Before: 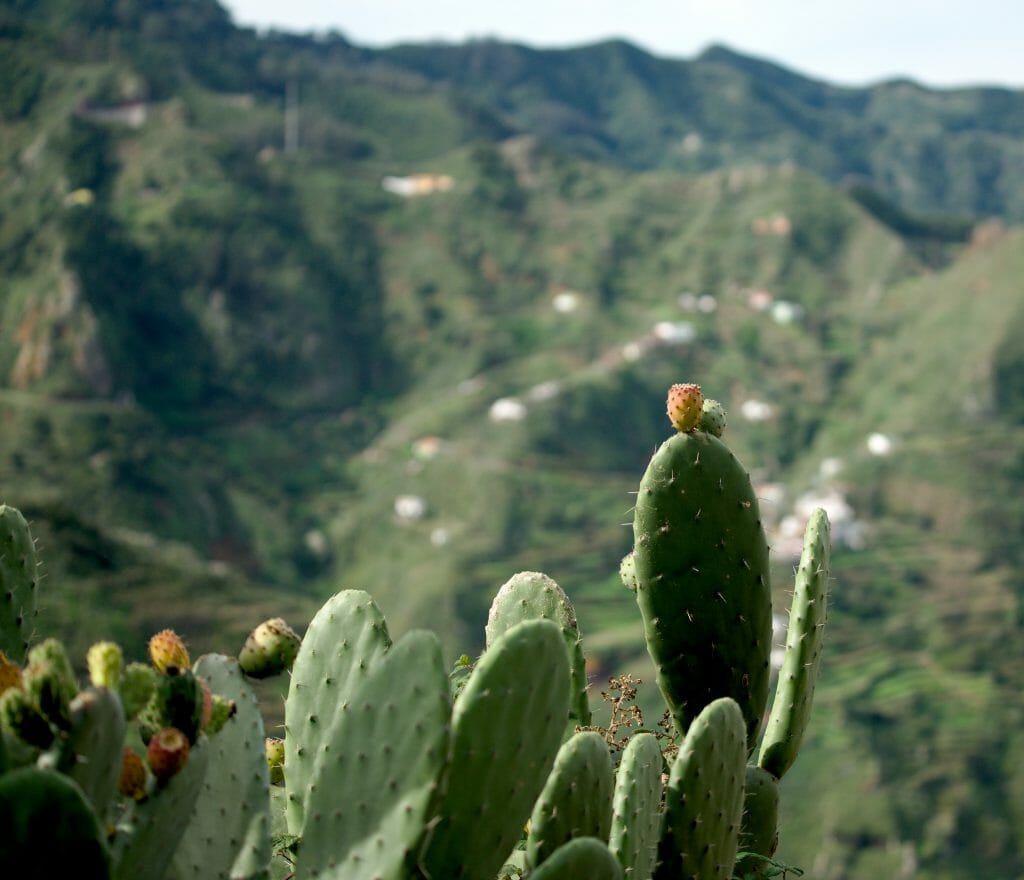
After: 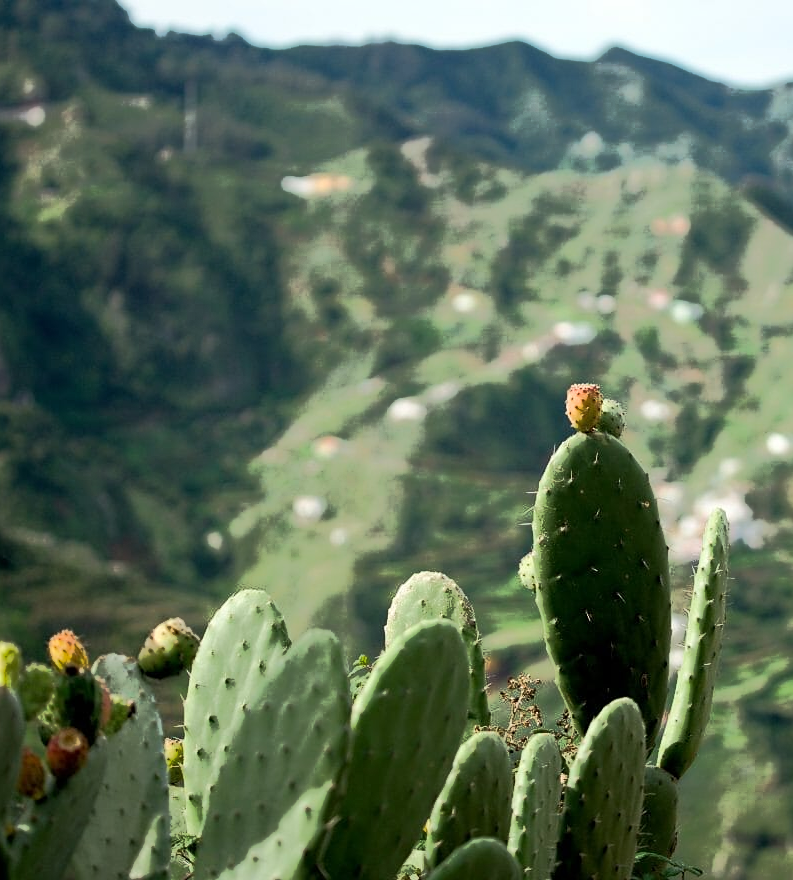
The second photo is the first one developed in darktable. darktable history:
crop: left 9.889%, right 12.652%
sharpen: radius 1.265, amount 0.29, threshold 0.084
tone curve: curves: ch0 [(0, 0) (0.003, 0.003) (0.011, 0.011) (0.025, 0.024) (0.044, 0.043) (0.069, 0.067) (0.1, 0.096) (0.136, 0.131) (0.177, 0.171) (0.224, 0.216) (0.277, 0.267) (0.335, 0.323) (0.399, 0.384) (0.468, 0.451) (0.543, 0.678) (0.623, 0.734) (0.709, 0.795) (0.801, 0.859) (0.898, 0.928) (1, 1)], color space Lab, linked channels, preserve colors none
